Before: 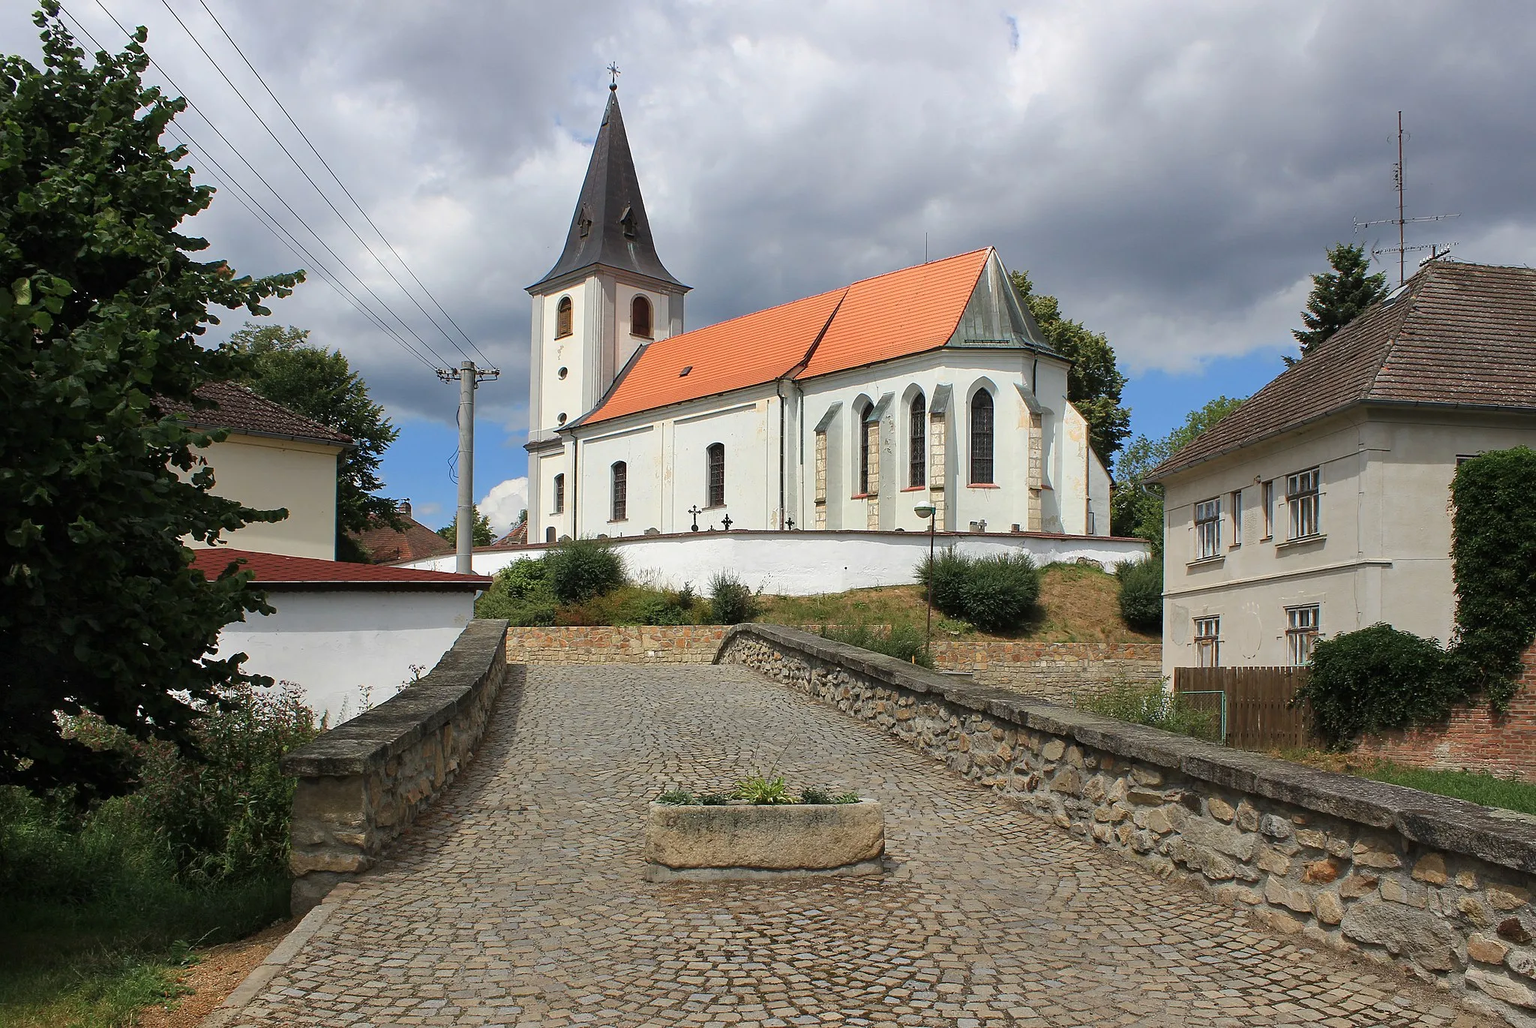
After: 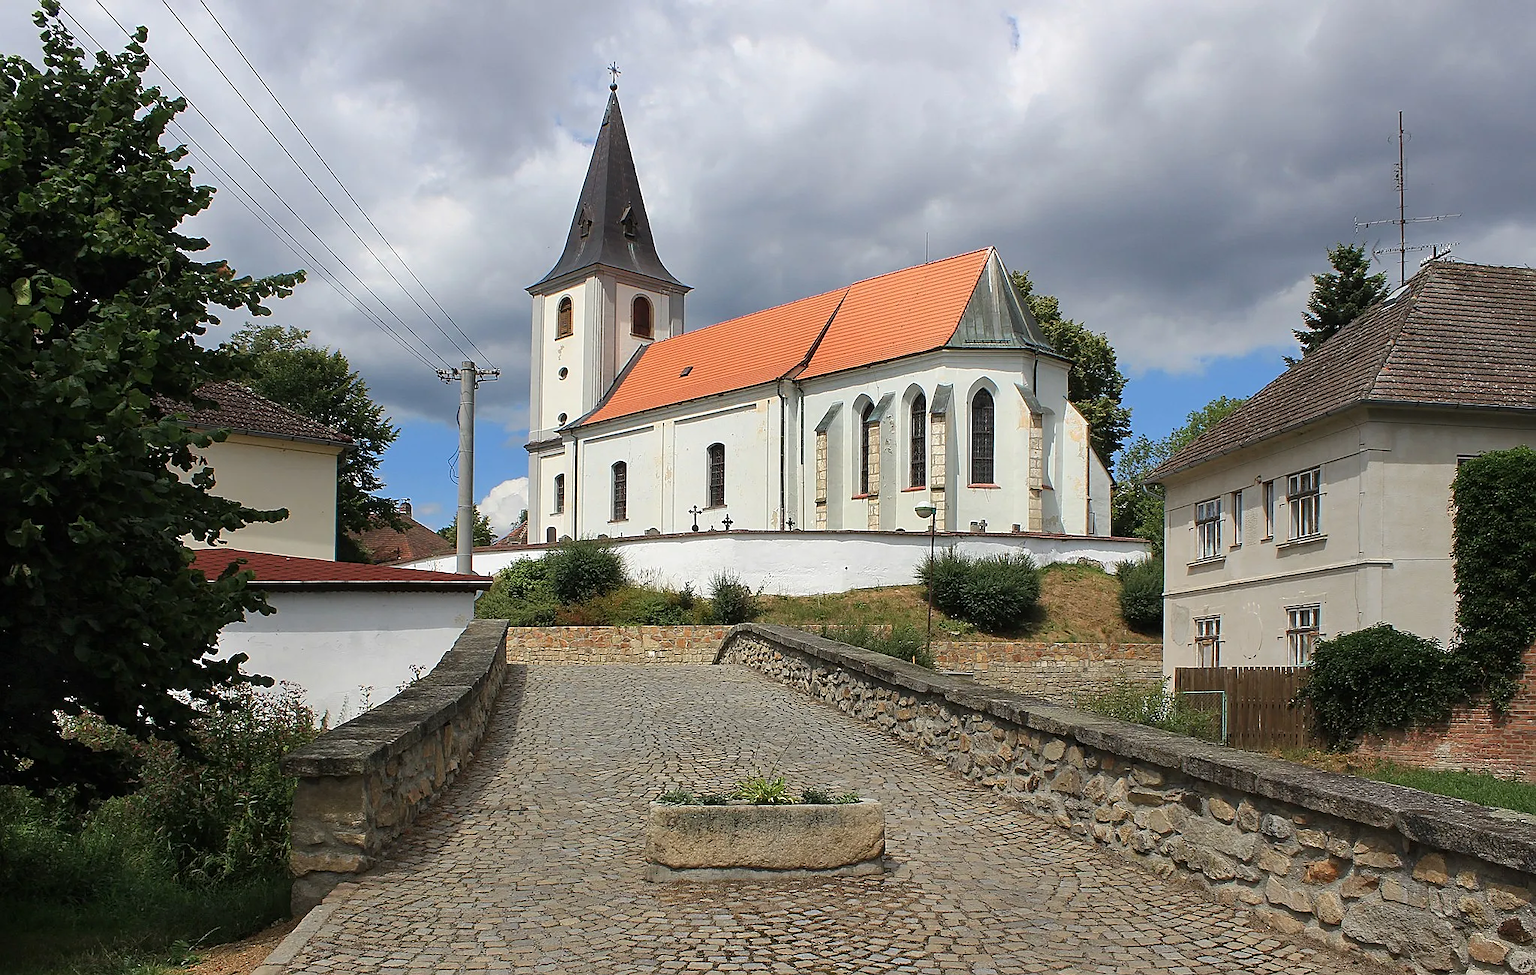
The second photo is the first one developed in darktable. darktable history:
crop and rotate: top 0%, bottom 5.097%
sharpen: radius 1.864, amount 0.398, threshold 1.271
